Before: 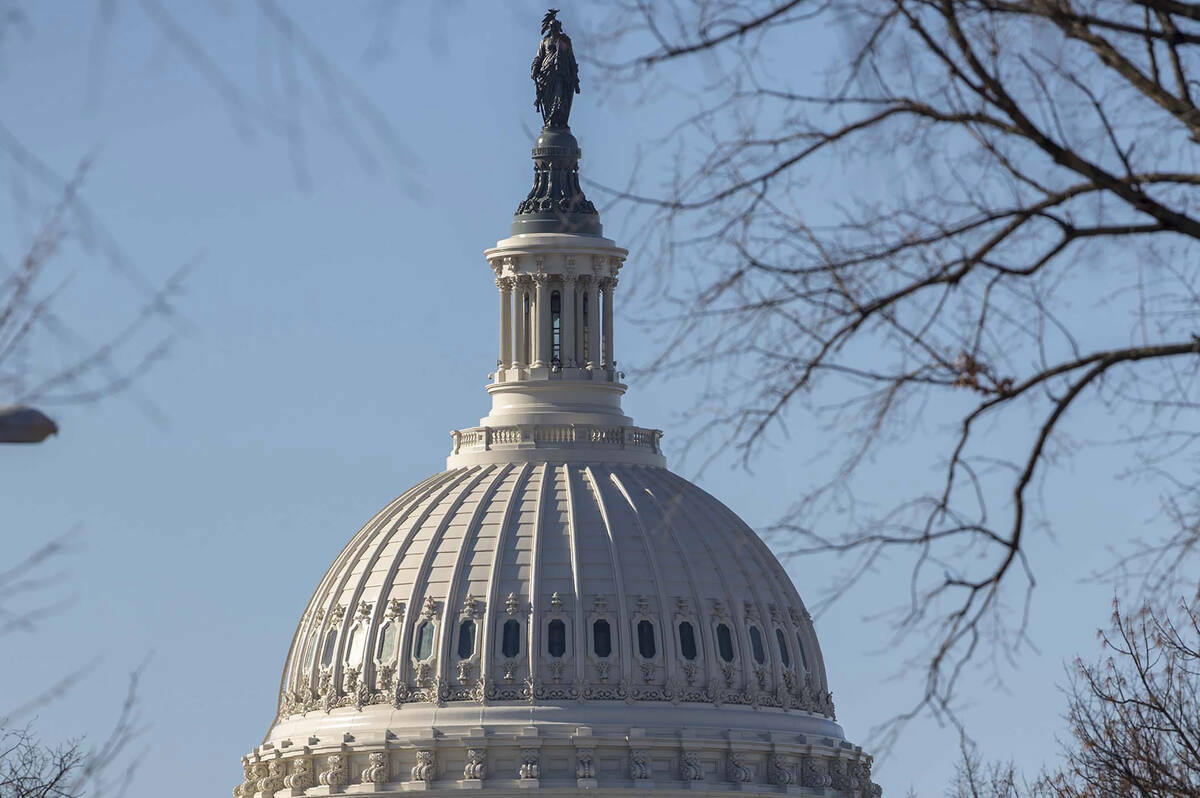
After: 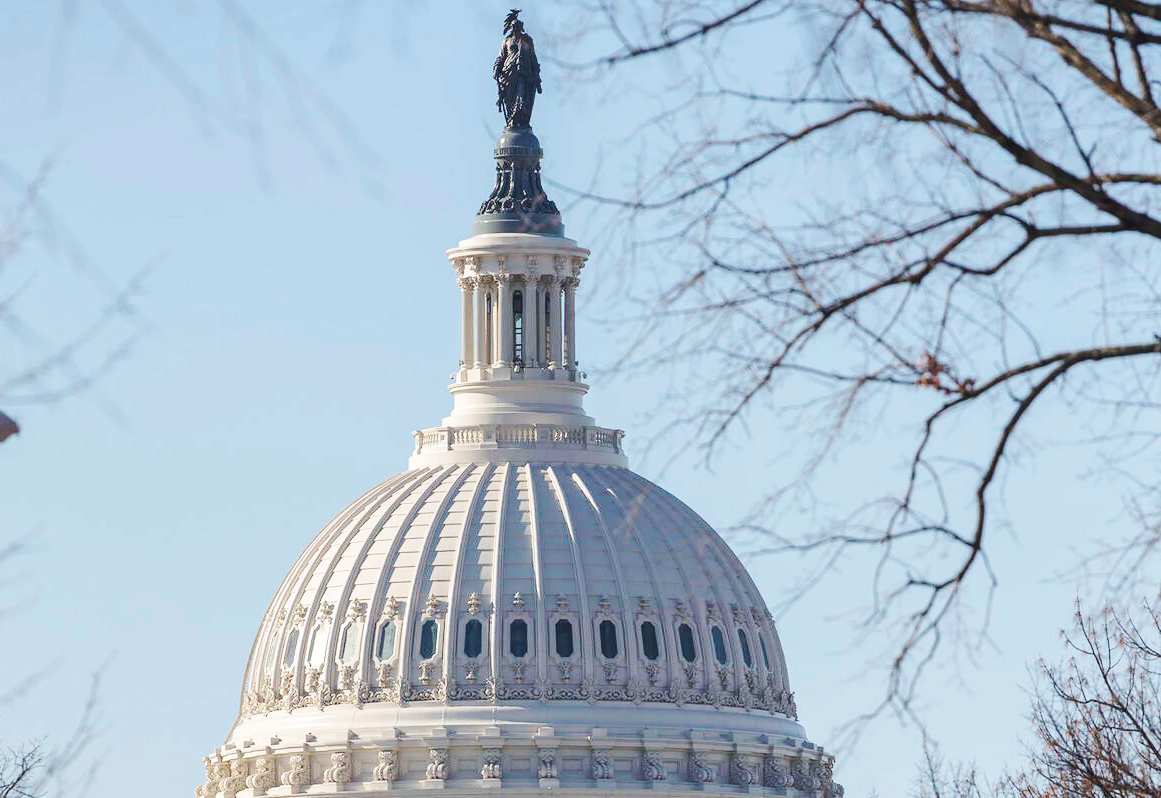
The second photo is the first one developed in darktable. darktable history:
crop and rotate: left 3.238%
base curve: curves: ch0 [(0, 0.007) (0.028, 0.063) (0.121, 0.311) (0.46, 0.743) (0.859, 0.957) (1, 1)], preserve colors none
